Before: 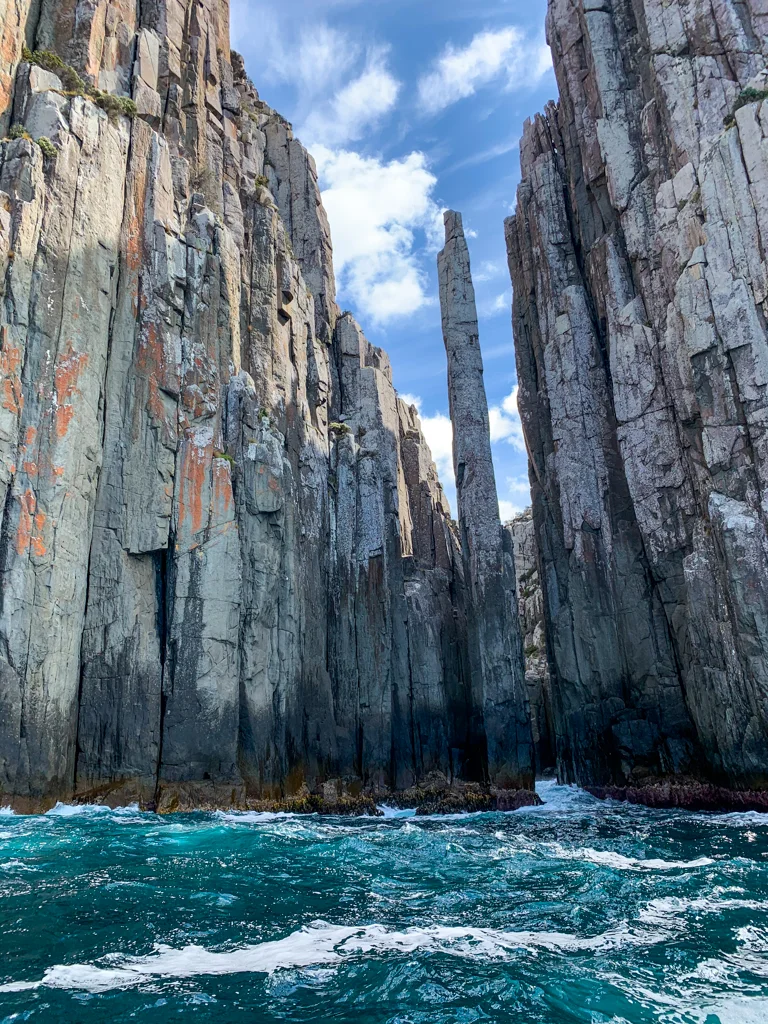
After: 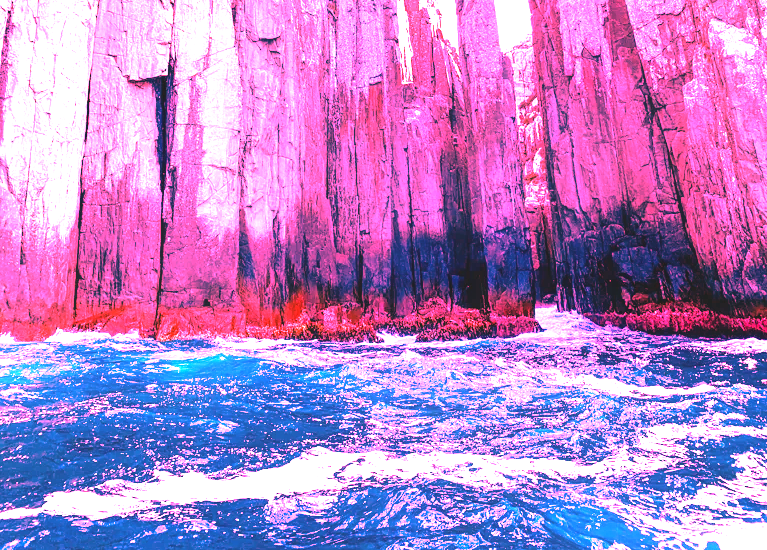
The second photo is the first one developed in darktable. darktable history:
crop and rotate: top 46.237%
white balance: red 4.26, blue 1.802
exposure: black level correction -0.005, exposure 1 EV, compensate highlight preservation false
levels: levels [0, 0.476, 0.951]
color zones: curves: ch1 [(0, 0.513) (0.143, 0.524) (0.286, 0.511) (0.429, 0.506) (0.571, 0.503) (0.714, 0.503) (0.857, 0.508) (1, 0.513)]
contrast equalizer: y [[0.439, 0.44, 0.442, 0.457, 0.493, 0.498], [0.5 ×6], [0.5 ×6], [0 ×6], [0 ×6]], mix 0.59
color calibration: x 0.342, y 0.355, temperature 5146 K
